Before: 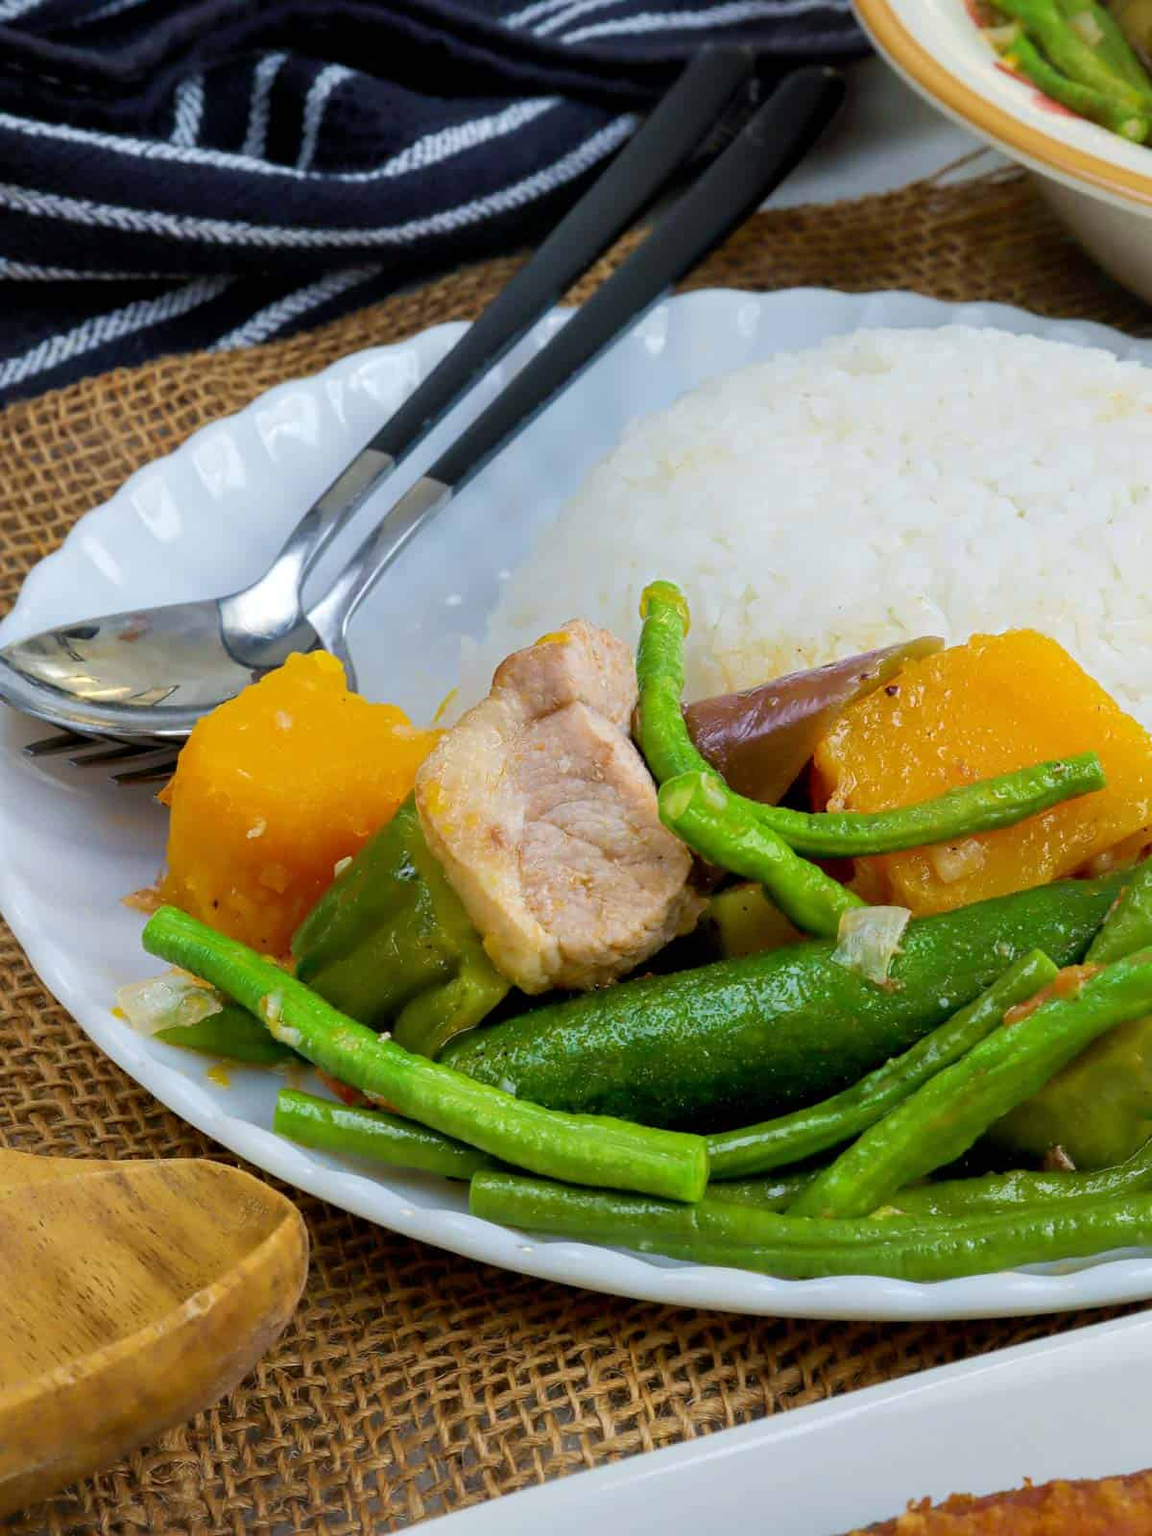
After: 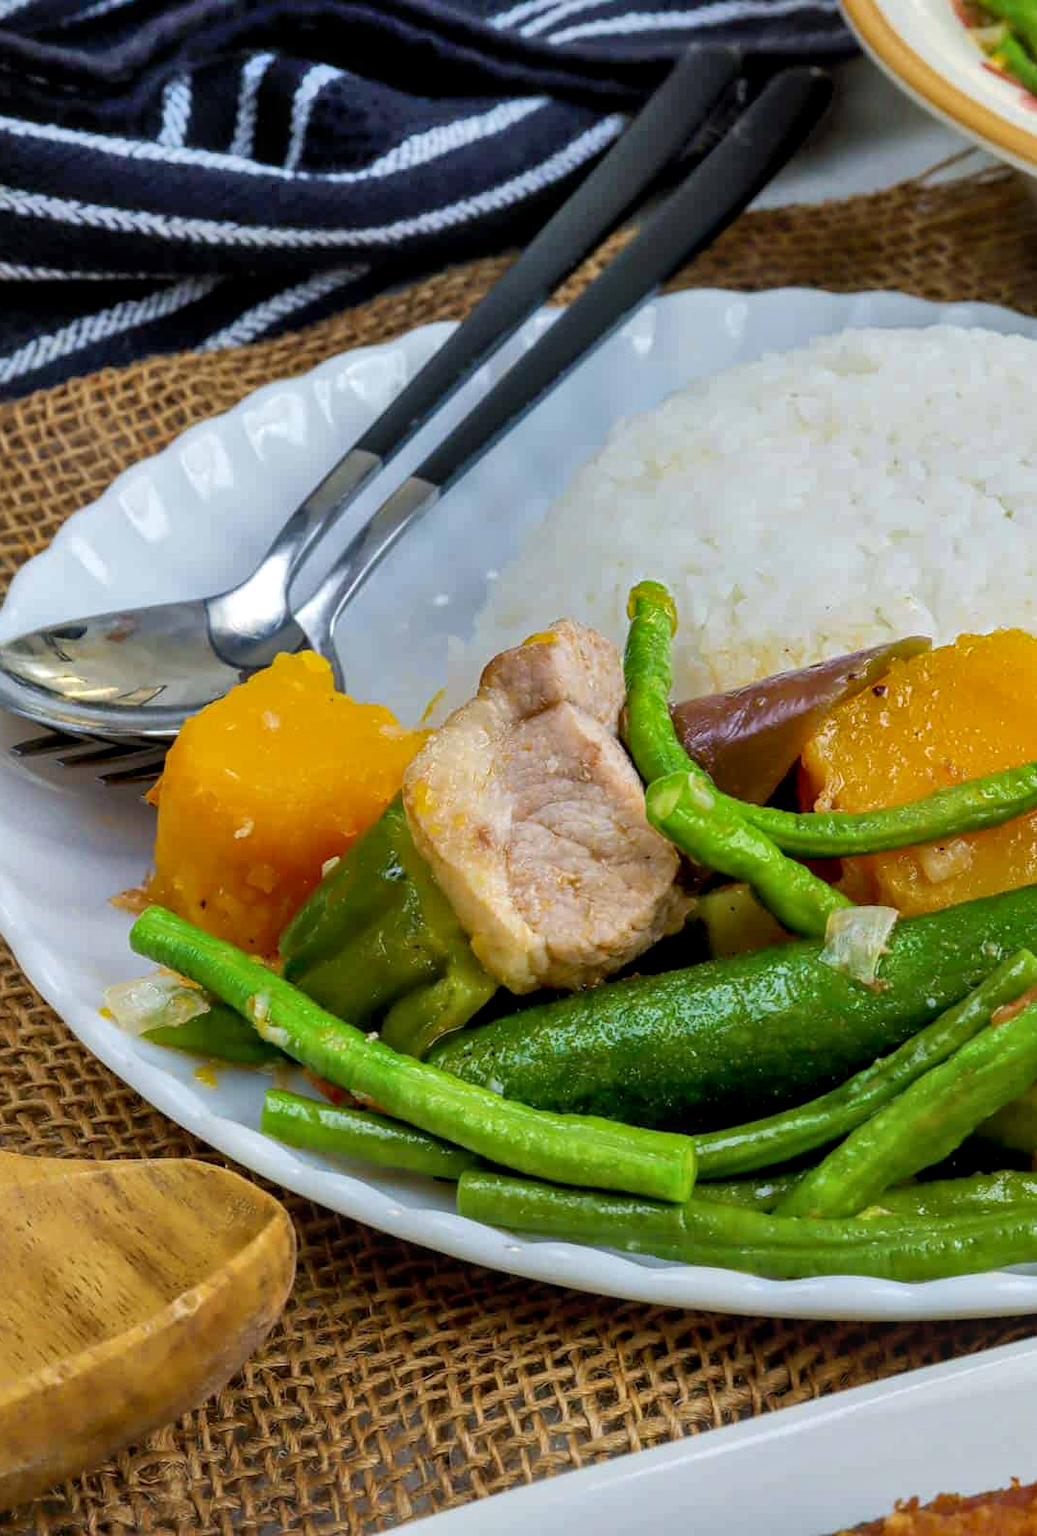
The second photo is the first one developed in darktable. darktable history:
shadows and highlights: low approximation 0.01, soften with gaussian
crop and rotate: left 1.141%, right 8.774%
local contrast: on, module defaults
